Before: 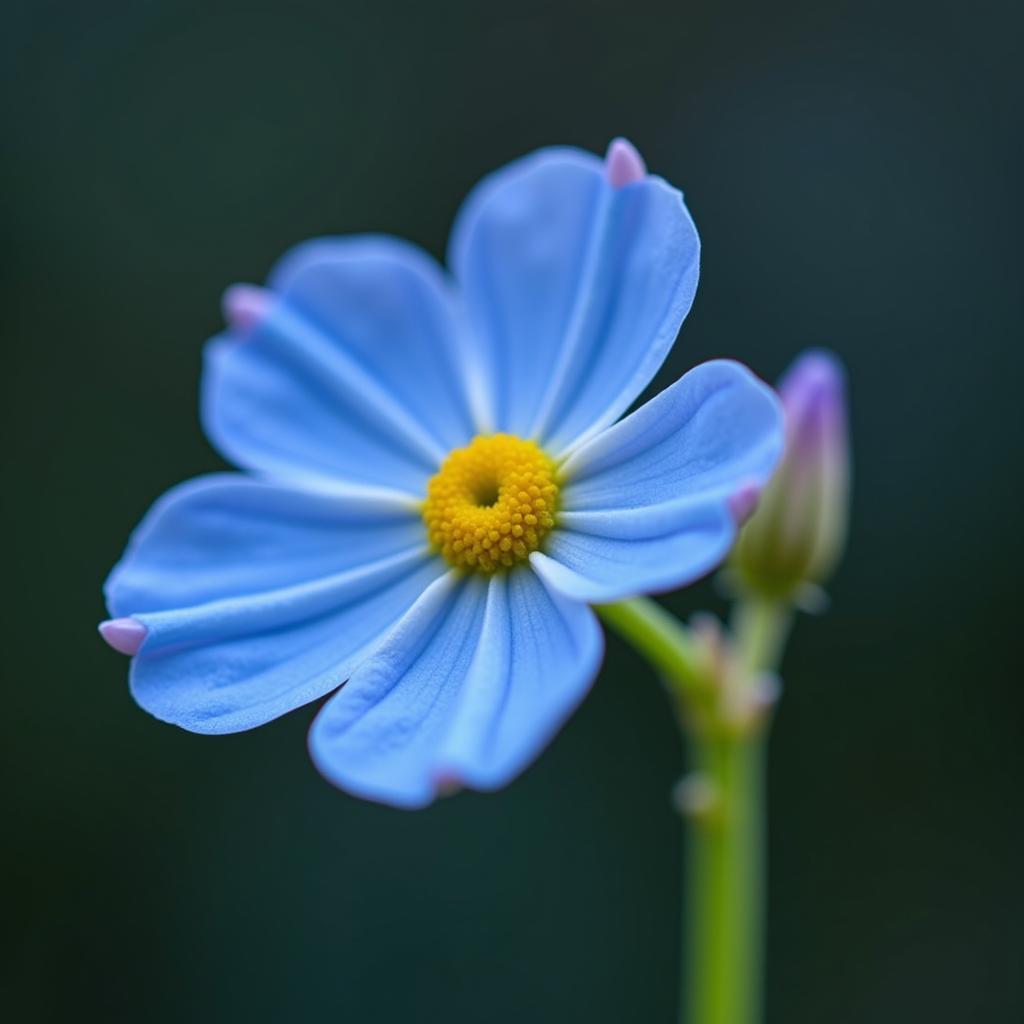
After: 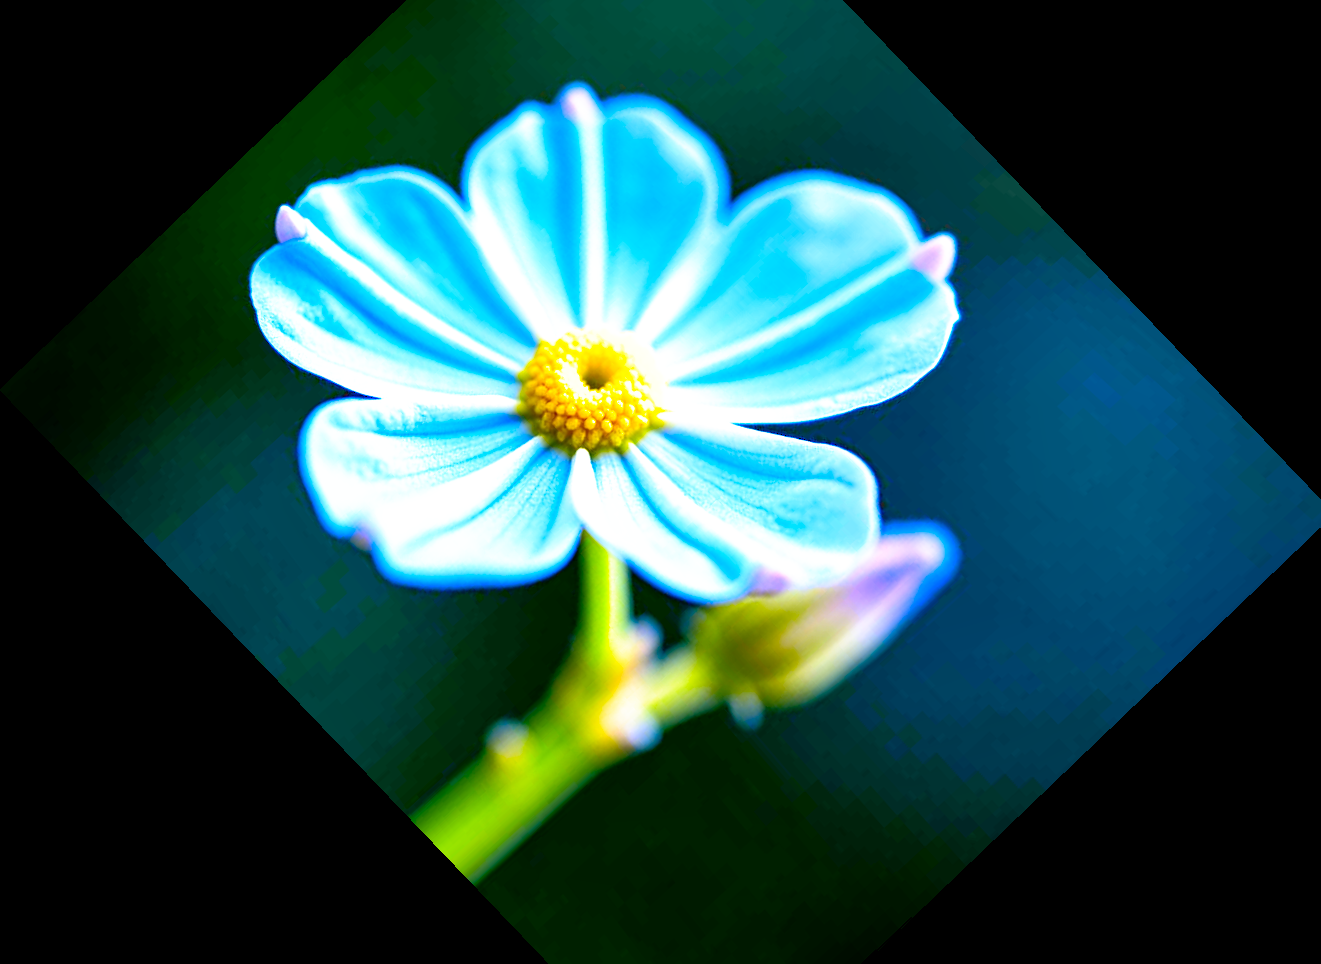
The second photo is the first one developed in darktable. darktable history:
shadows and highlights: shadows 43.06, highlights 6.94
color contrast: green-magenta contrast 1.12, blue-yellow contrast 1.95, unbound 0
crop and rotate: angle -46.26°, top 16.234%, right 0.912%, bottom 11.704%
filmic rgb: black relative exposure -5.5 EV, white relative exposure 2.5 EV, threshold 3 EV, target black luminance 0%, hardness 4.51, latitude 67.35%, contrast 1.453, shadows ↔ highlights balance -3.52%, preserve chrominance no, color science v4 (2020), contrast in shadows soft, enable highlight reconstruction true
exposure: exposure 1.2 EV, compensate highlight preservation false
contrast brightness saturation: contrast 0.1, brightness 0.02, saturation 0.02
rotate and perspective: rotation 1.69°, lens shift (vertical) -0.023, lens shift (horizontal) -0.291, crop left 0.025, crop right 0.988, crop top 0.092, crop bottom 0.842
